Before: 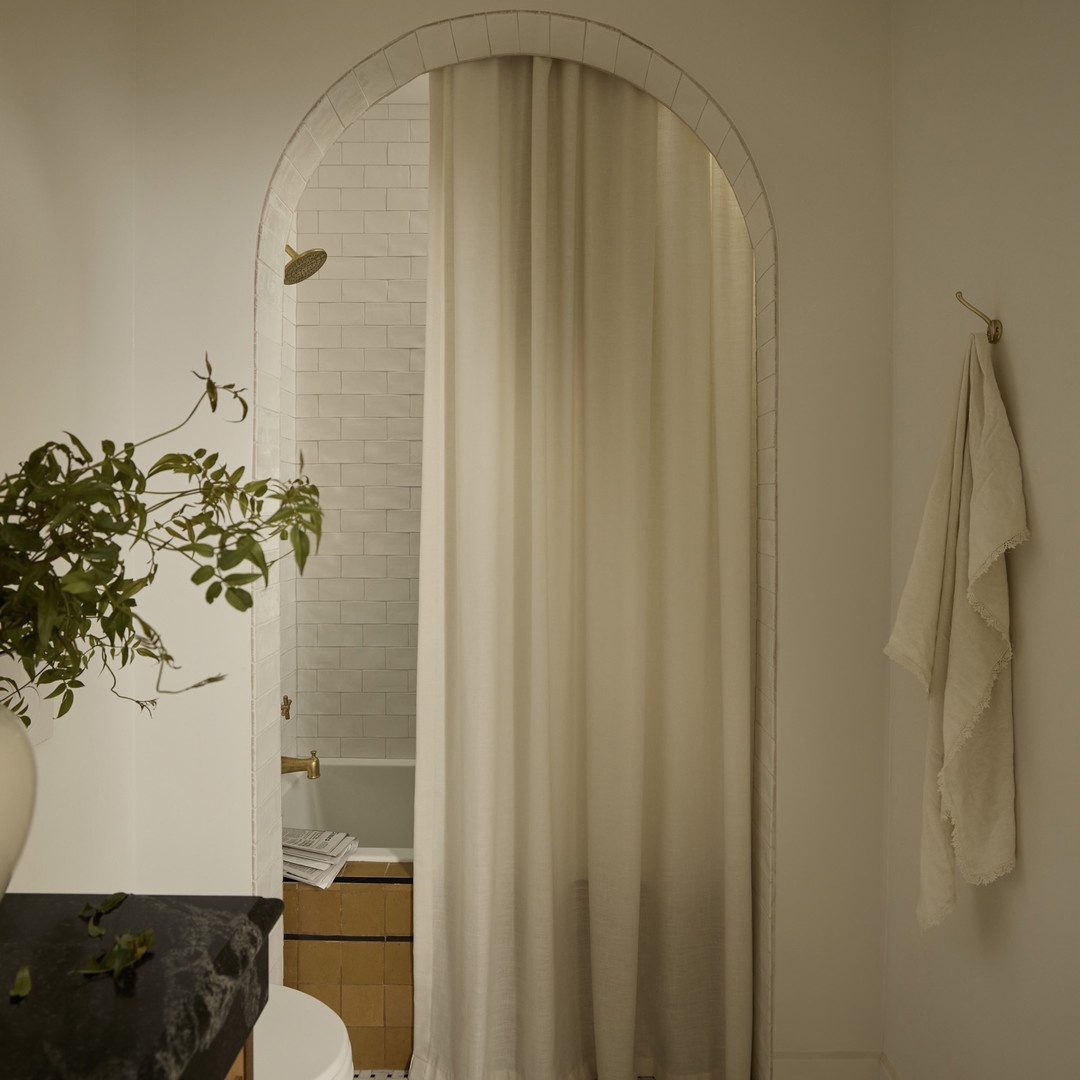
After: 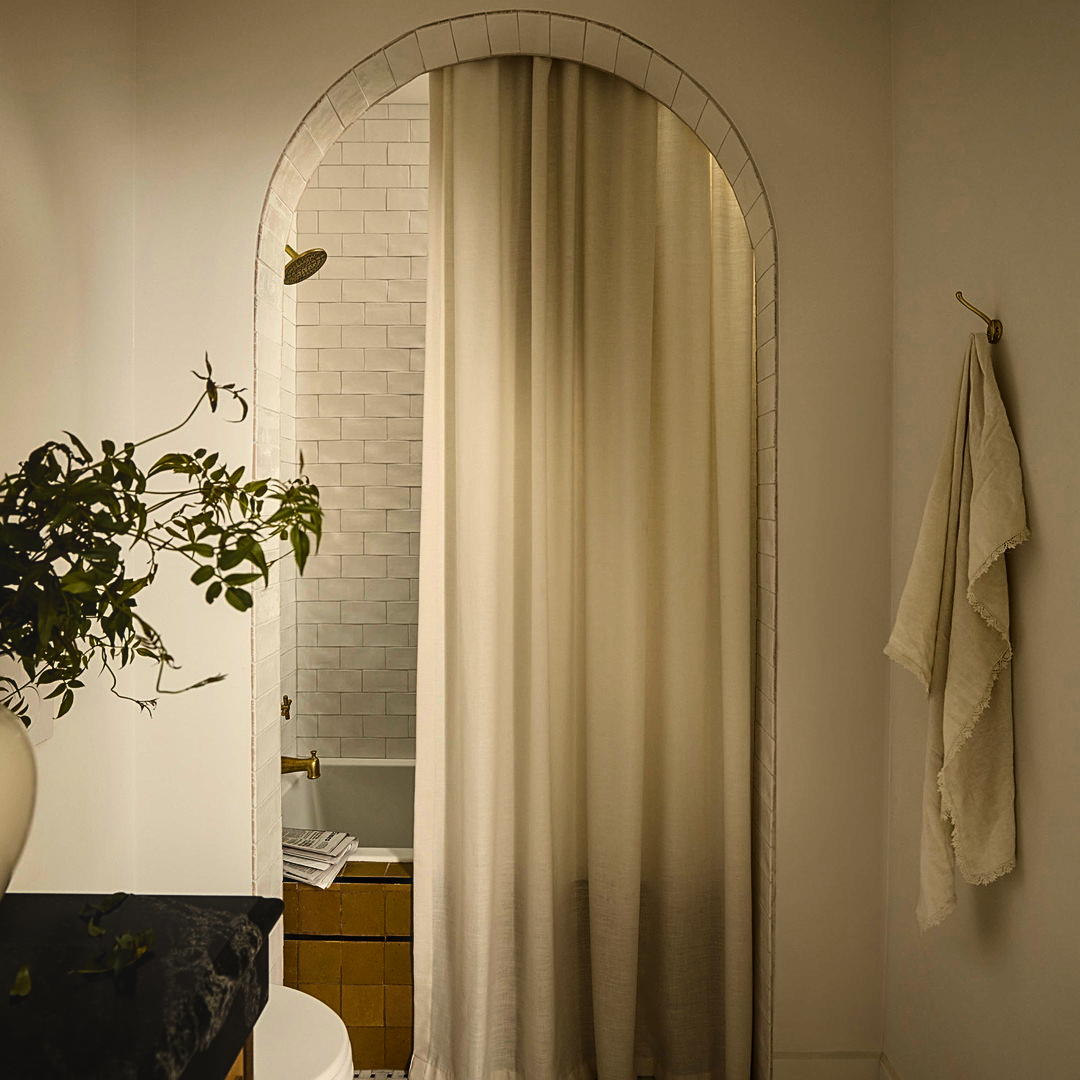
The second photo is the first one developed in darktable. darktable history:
exposure: exposure -0.147 EV, compensate highlight preservation false
levels: levels [0.029, 0.545, 0.971]
sharpen: amount 0.496
local contrast: detail 109%
contrast brightness saturation: contrast 0.219
color balance rgb: power › luminance -3.55%, power › hue 142.2°, global offset › luminance 0.747%, perceptual saturation grading › global saturation 25.487%, perceptual brilliance grading › global brilliance 11.432%, global vibrance 20%
